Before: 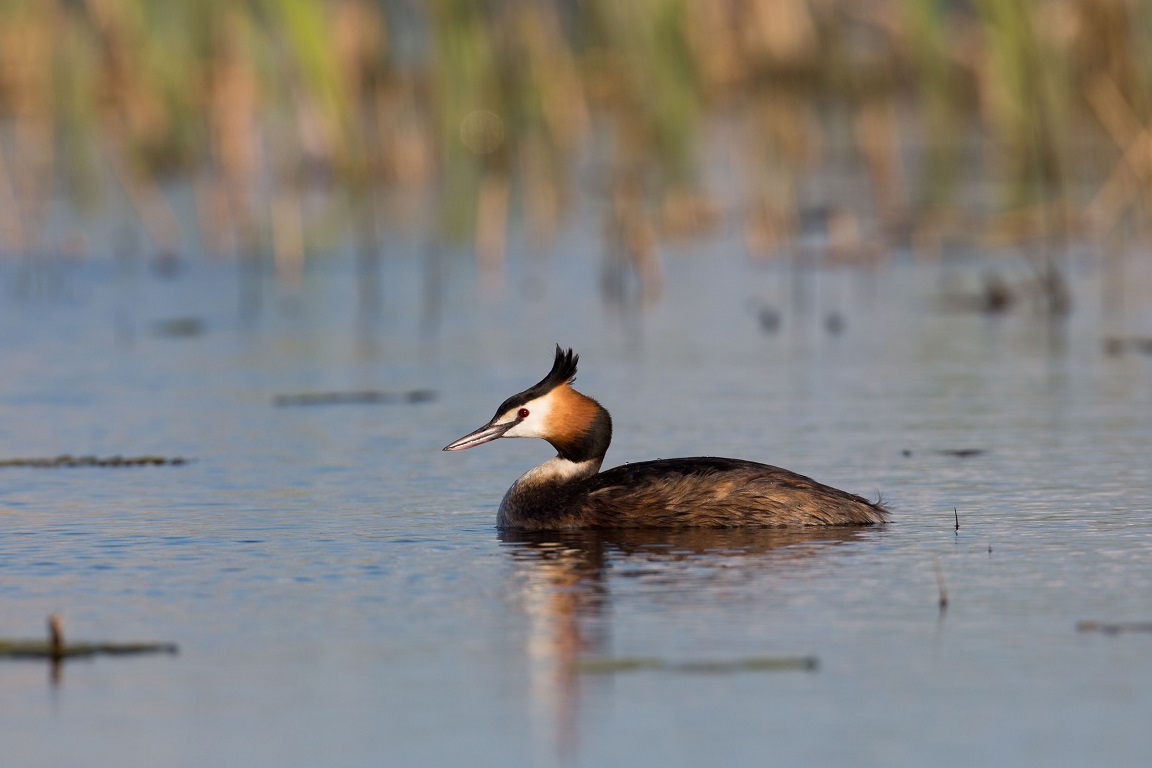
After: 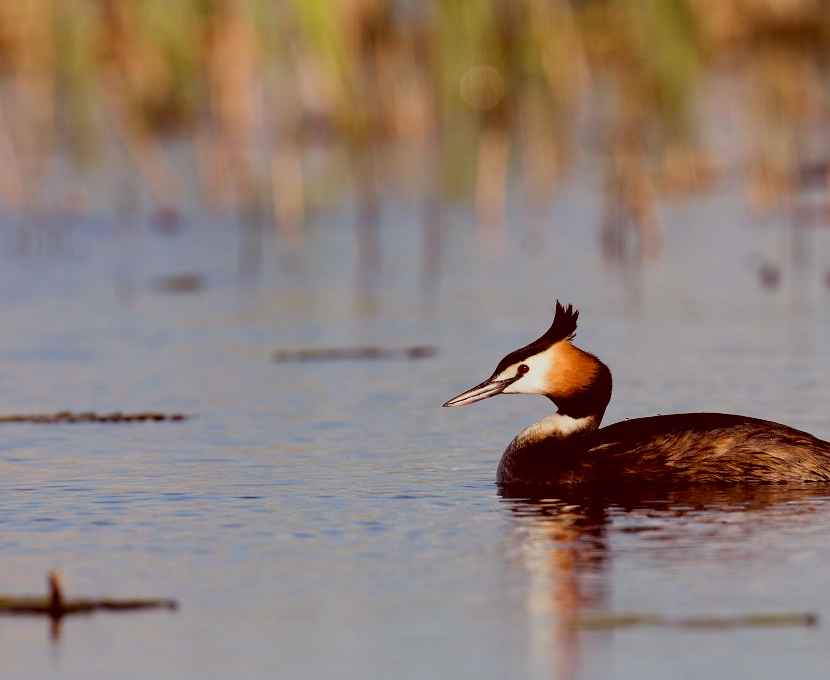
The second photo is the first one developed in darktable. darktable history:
color correction: highlights a* -7.22, highlights b* -0.148, shadows a* 20.29, shadows b* 12.25
crop: top 5.76%, right 27.871%, bottom 5.693%
filmic rgb: black relative exposure -5.08 EV, white relative exposure 3.98 EV, hardness 2.9, contrast 1.298
color balance rgb: perceptual saturation grading › global saturation 20%, perceptual saturation grading › highlights -25.9%, perceptual saturation grading › shadows 24.388%
